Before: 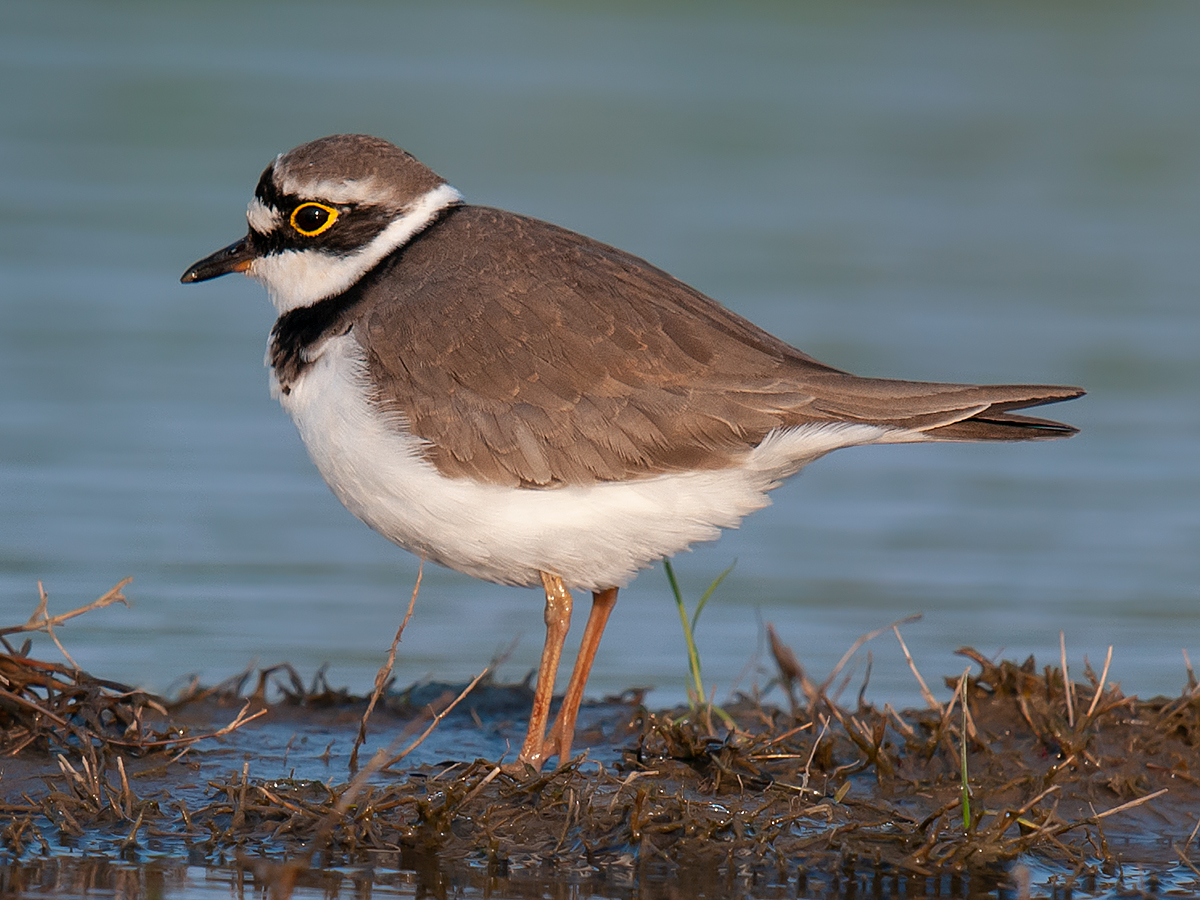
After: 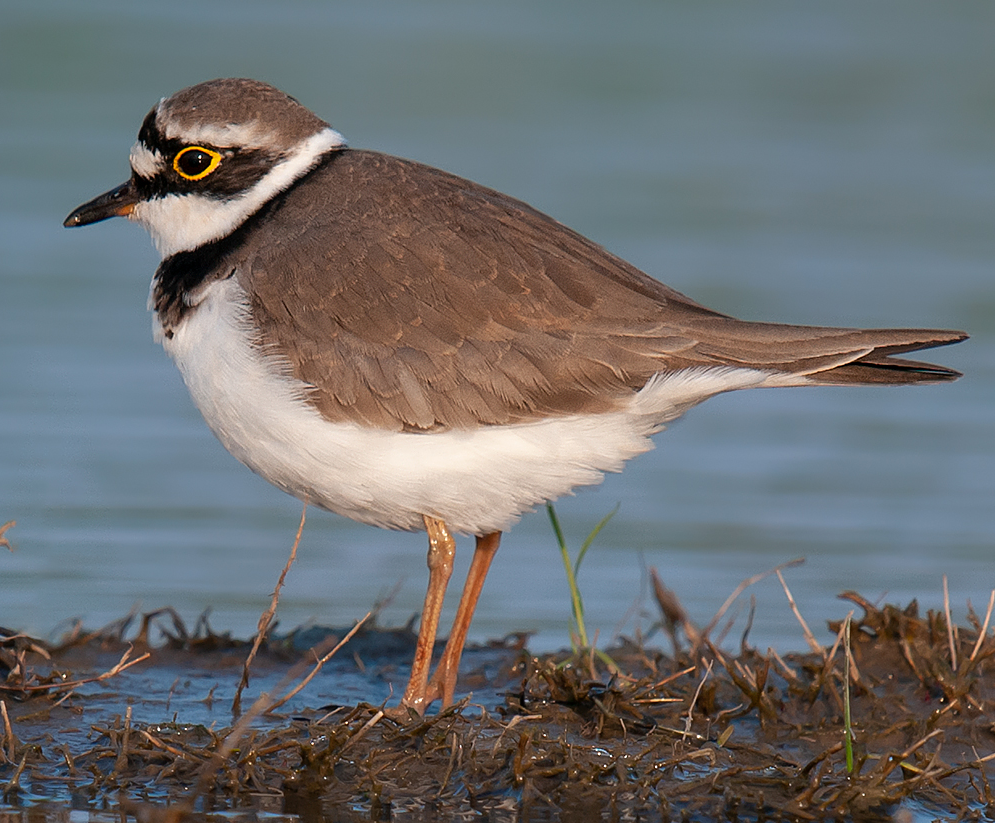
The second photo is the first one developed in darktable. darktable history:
crop: left 9.787%, top 6.317%, right 7.248%, bottom 2.194%
